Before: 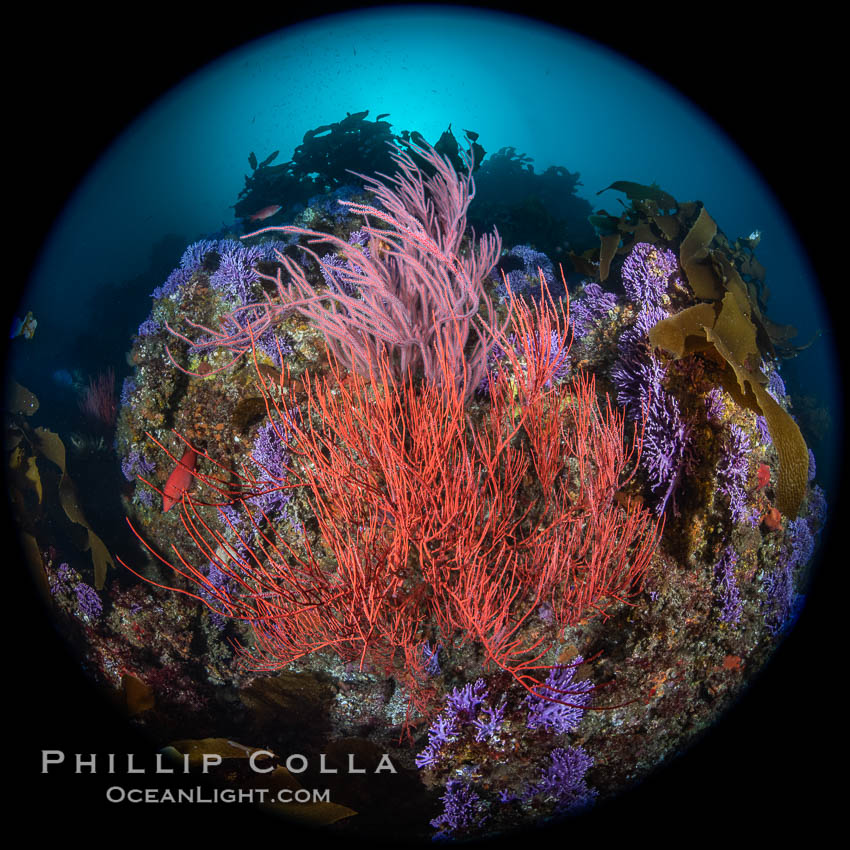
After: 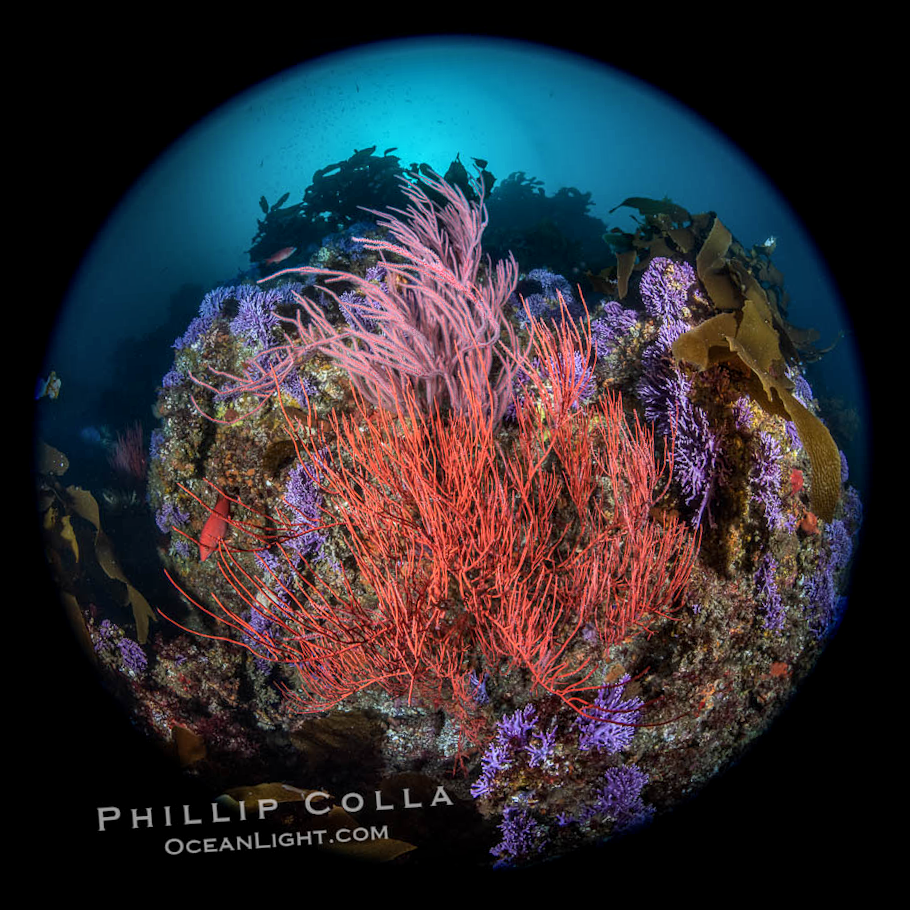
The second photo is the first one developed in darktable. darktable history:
local contrast: on, module defaults
rotate and perspective: rotation -4.25°, automatic cropping off
